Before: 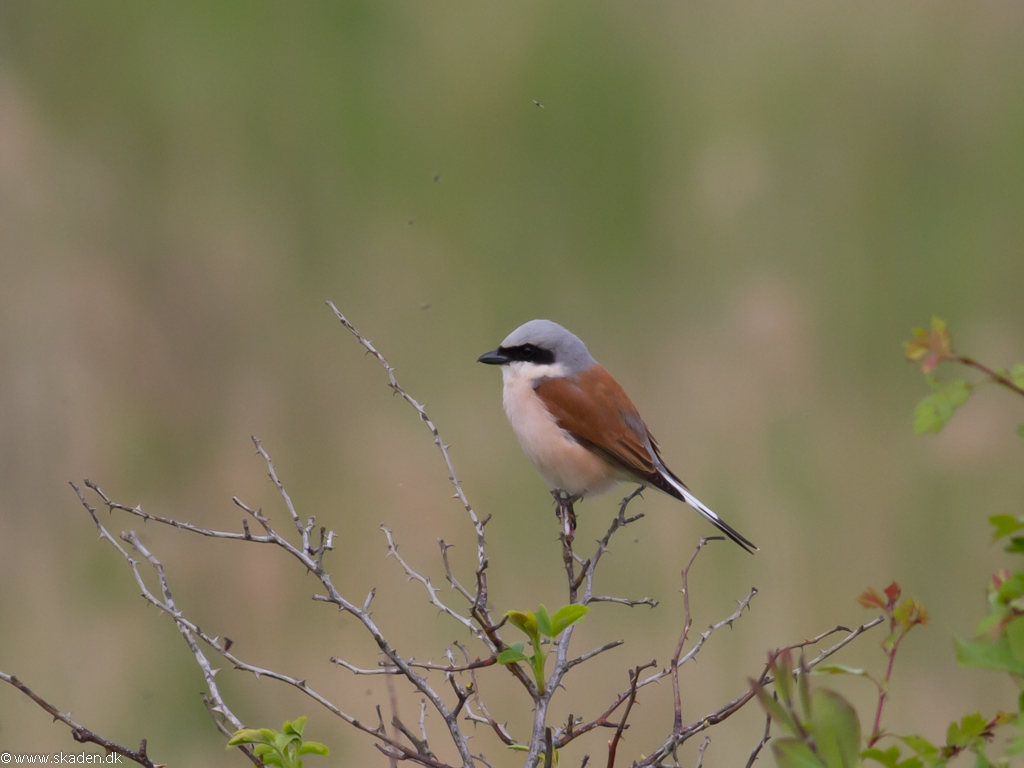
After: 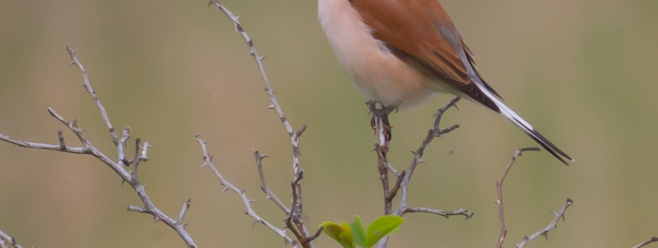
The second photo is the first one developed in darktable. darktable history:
crop: left 18.133%, top 50.768%, right 17.571%, bottom 16.898%
shadows and highlights: shadows 36.7, highlights -27.3, soften with gaussian
contrast brightness saturation: contrast -0.103, brightness 0.043, saturation 0.084
